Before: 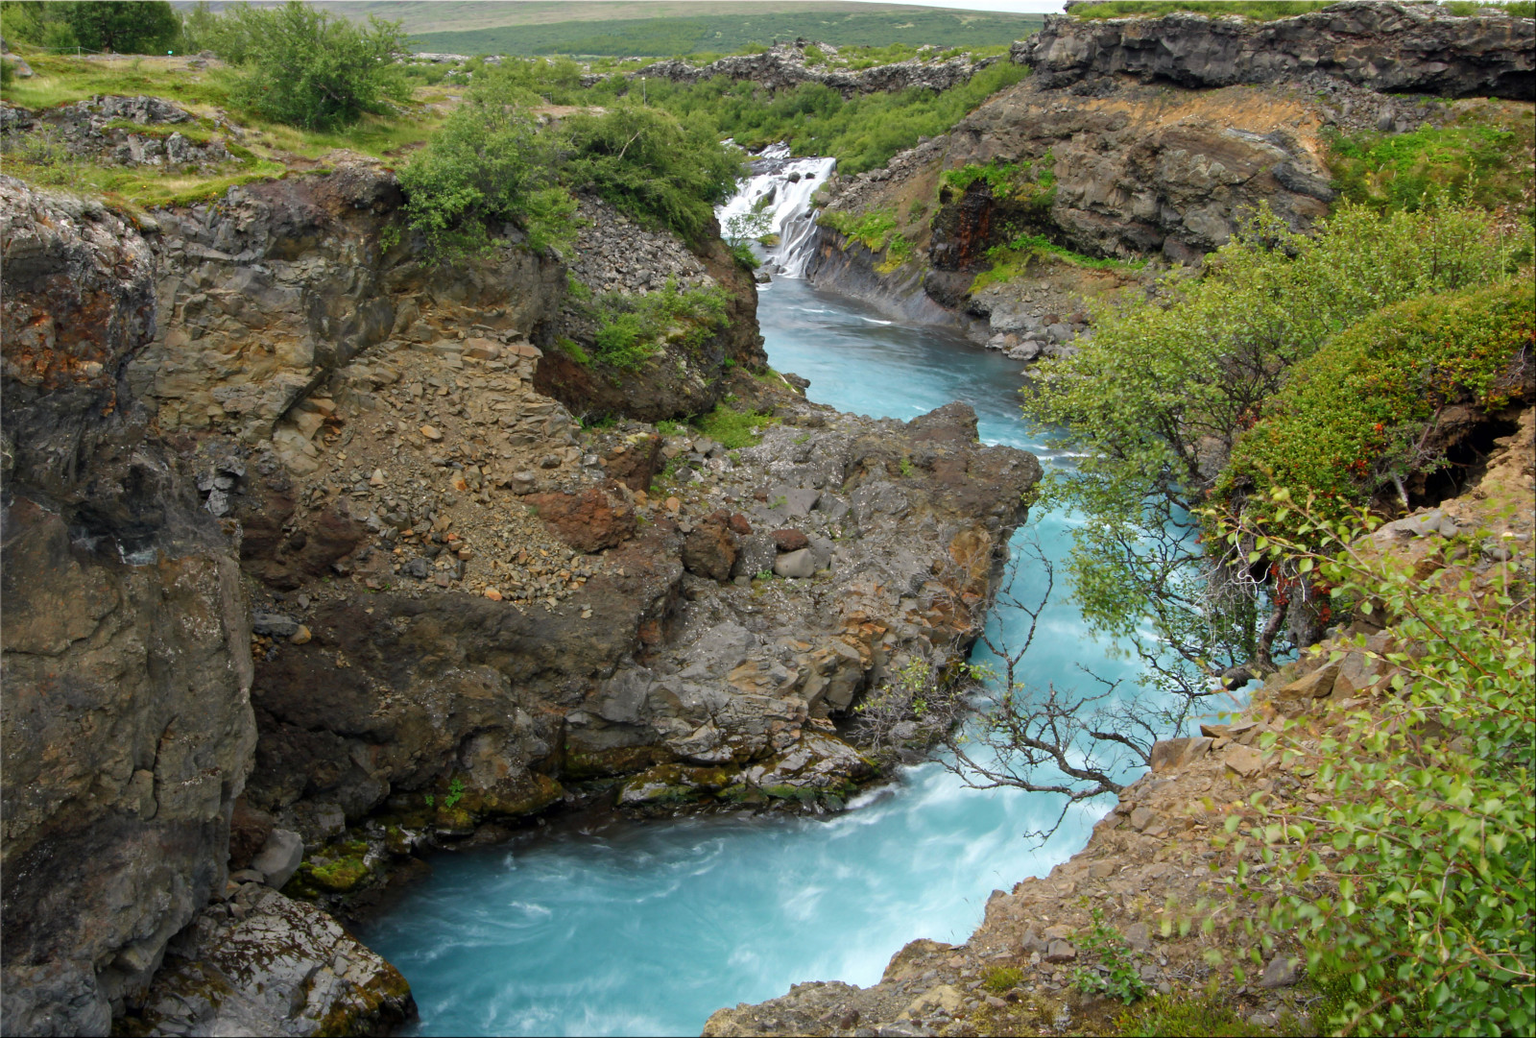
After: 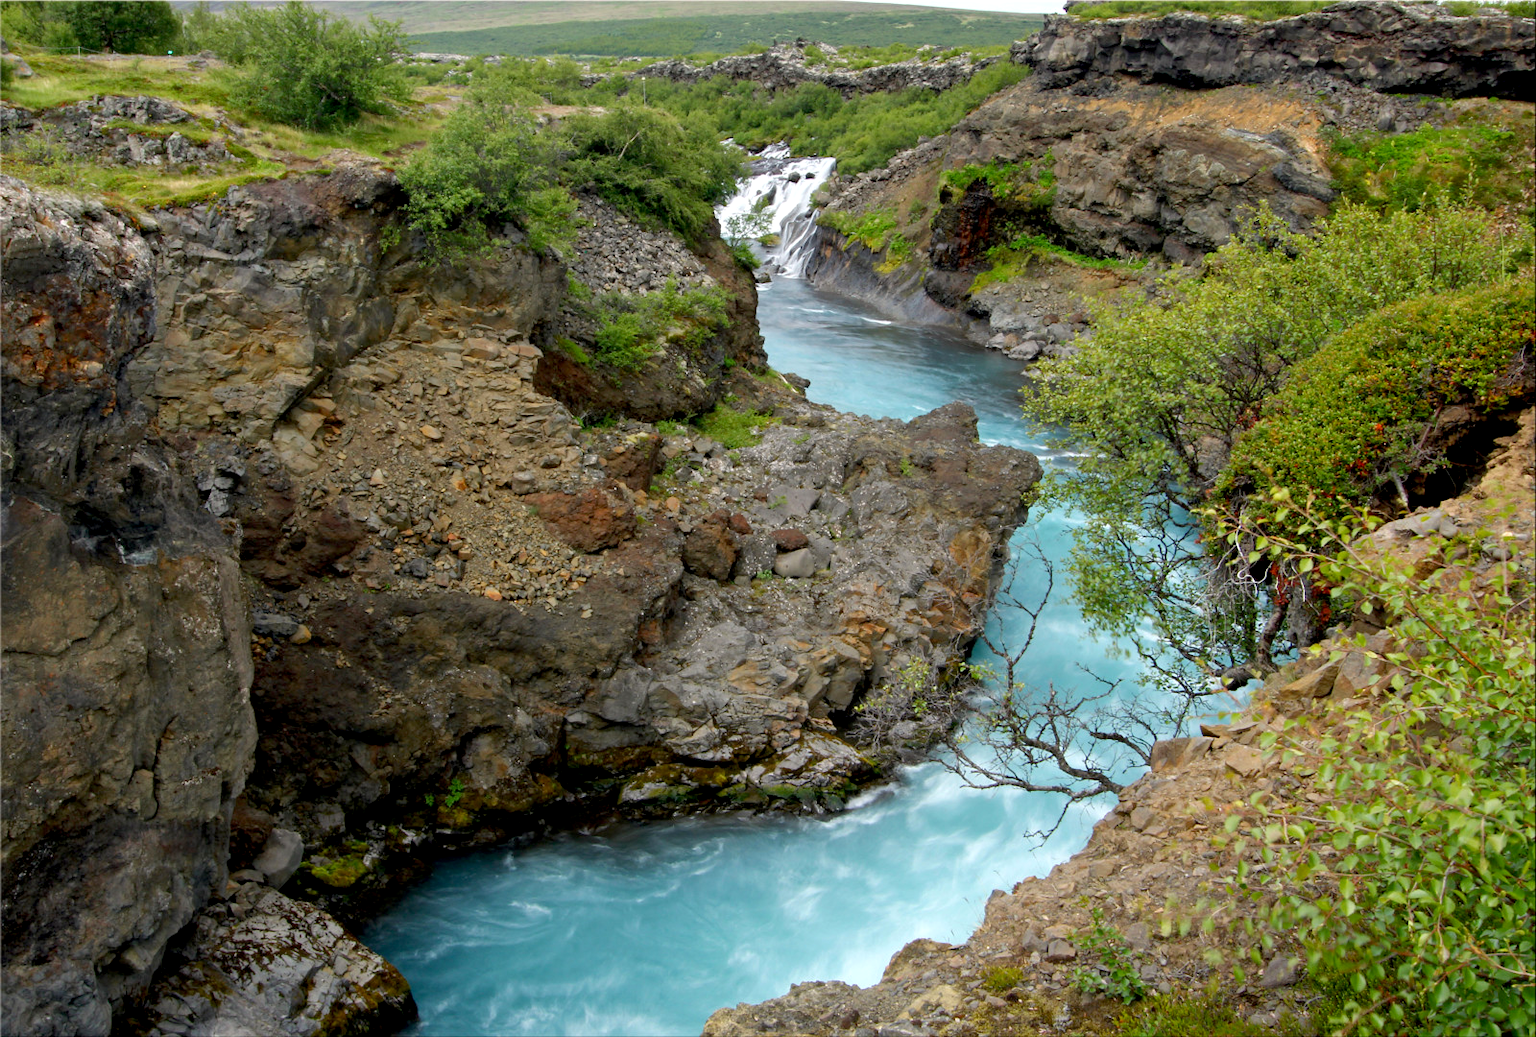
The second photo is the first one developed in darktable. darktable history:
exposure: black level correction 0.009, exposure 0.11 EV, compensate highlight preservation false
